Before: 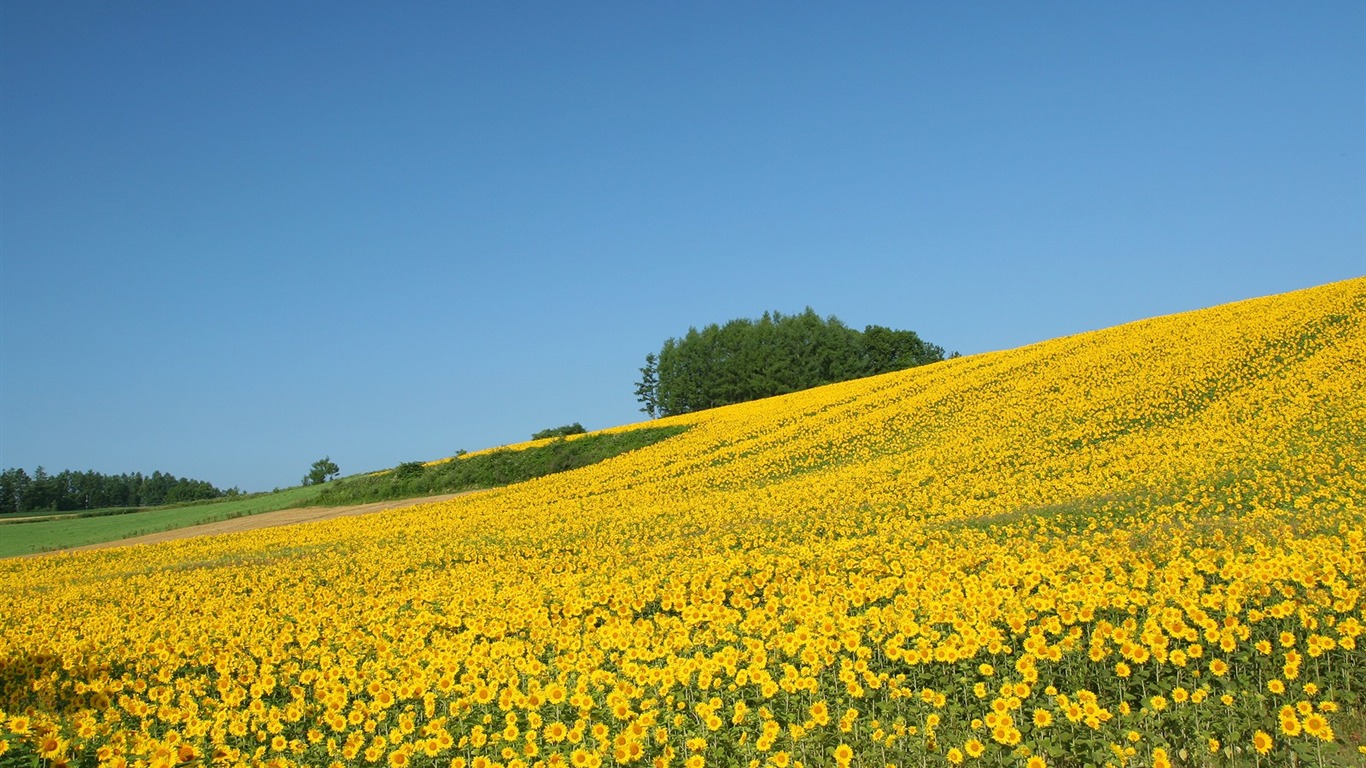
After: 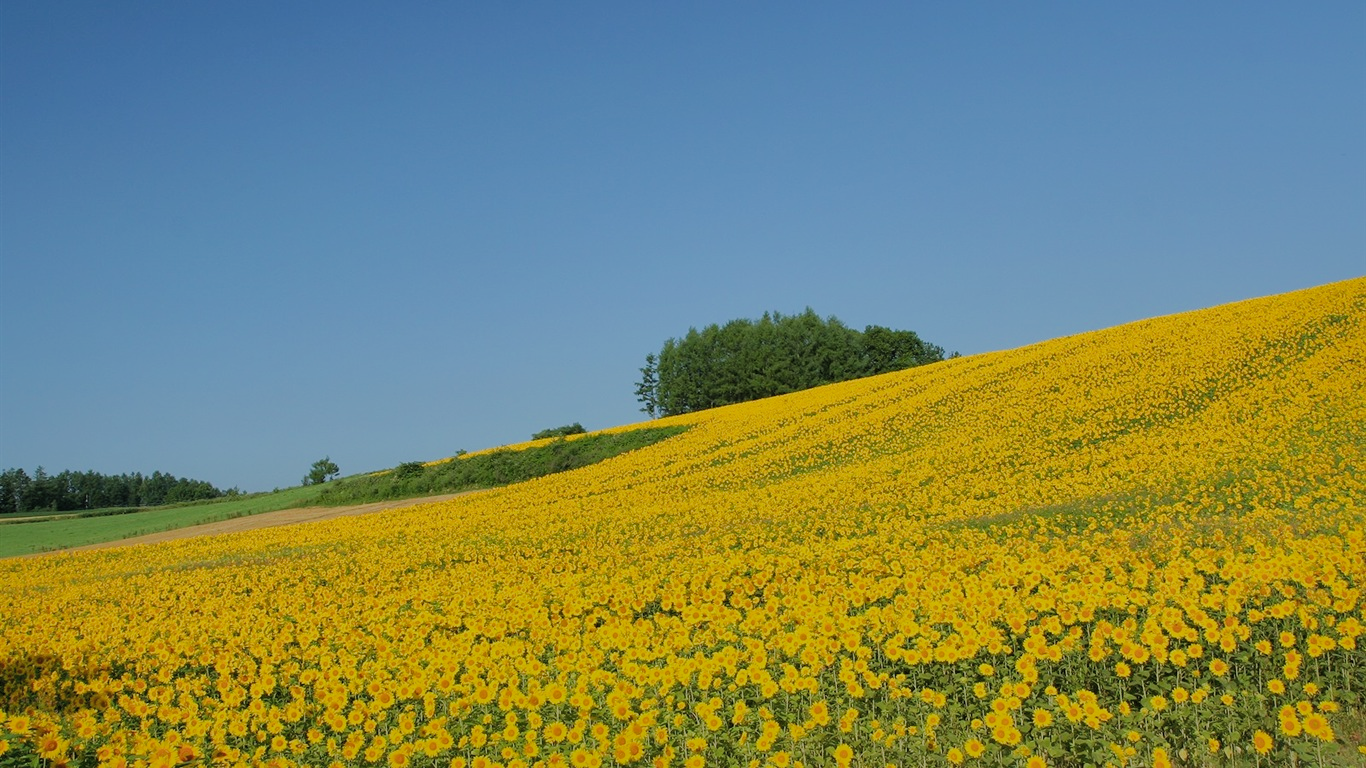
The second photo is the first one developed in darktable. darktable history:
shadows and highlights: shadows 39.82, highlights -59.8
filmic rgb: black relative exposure -7.65 EV, white relative exposure 4.56 EV, threshold 2.95 EV, hardness 3.61, iterations of high-quality reconstruction 0, enable highlight reconstruction true
